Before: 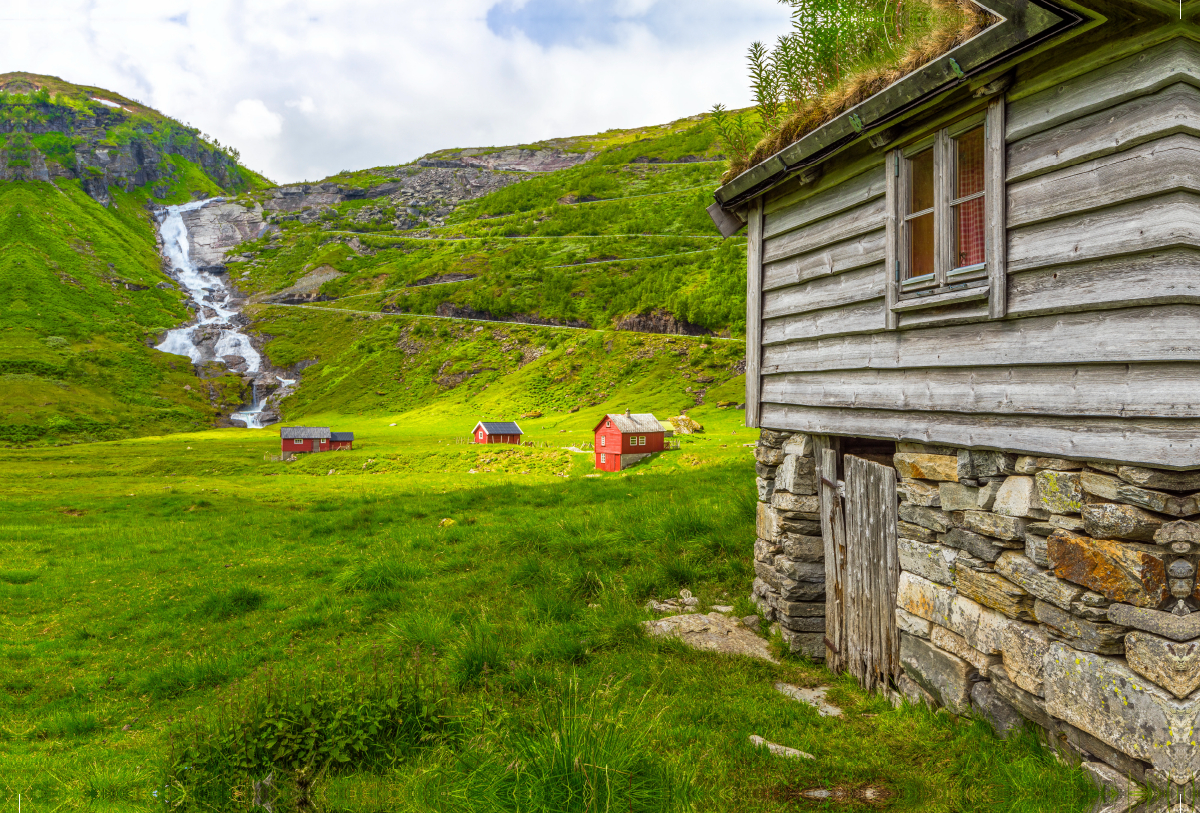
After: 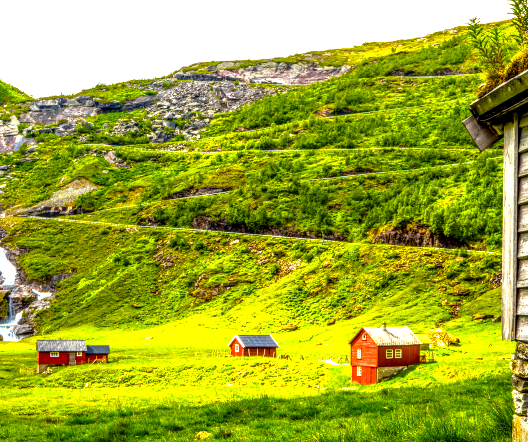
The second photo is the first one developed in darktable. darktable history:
color balance rgb: highlights gain › luminance 6.271%, highlights gain › chroma 2.578%, highlights gain › hue 87.06°, global offset › luminance -0.984%, perceptual saturation grading › global saturation 35.255%, global vibrance 26.196%, contrast 6.312%
crop: left 20.337%, top 10.745%, right 35.404%, bottom 34.824%
exposure: black level correction 0, exposure 0.5 EV, compensate highlight preservation false
local contrast: highlights 3%, shadows 7%, detail 182%
